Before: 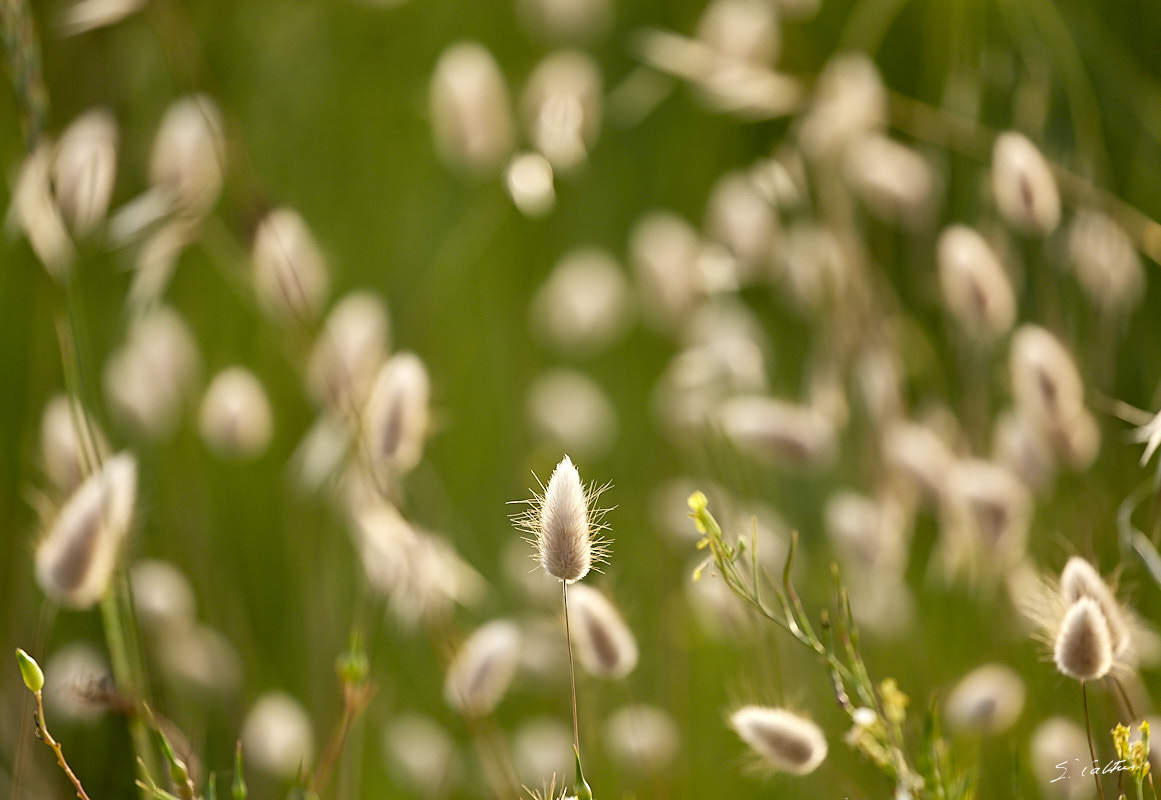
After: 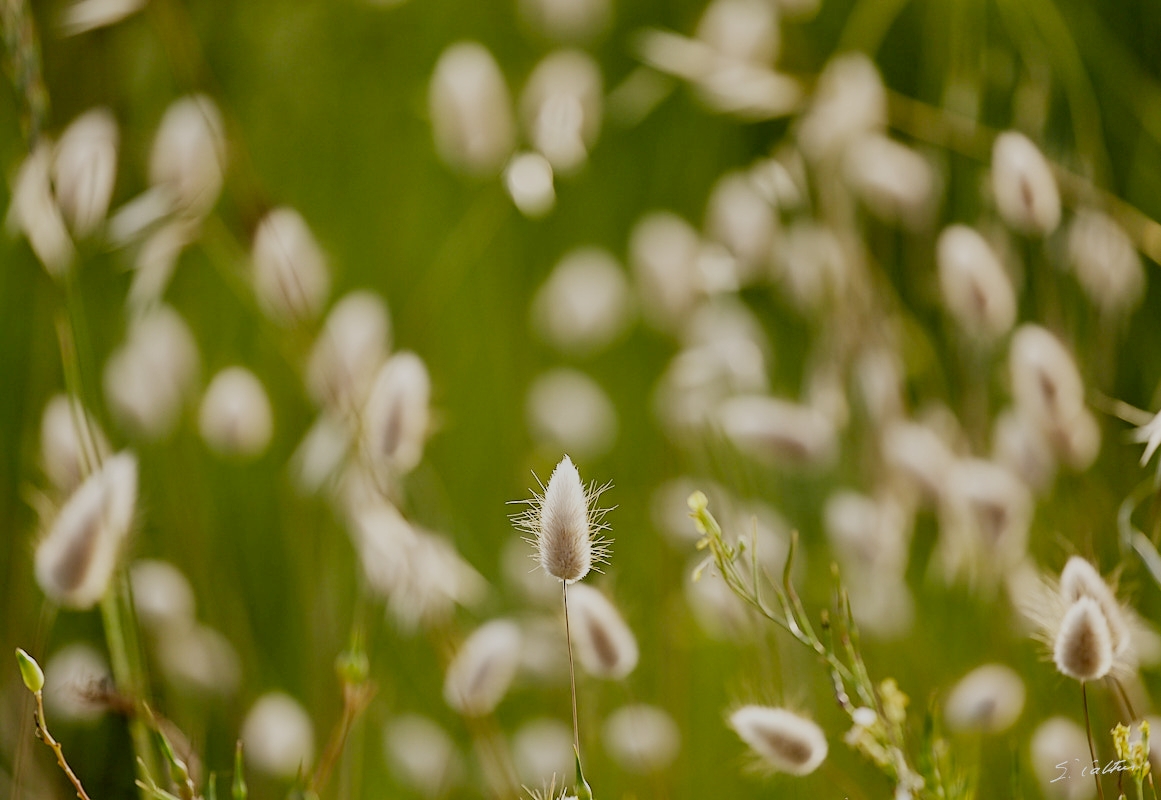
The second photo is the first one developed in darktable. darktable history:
filmic rgb: black relative exposure -7.11 EV, white relative exposure 5.36 EV, threshold 5.94 EV, hardness 3.02, add noise in highlights 0.001, preserve chrominance no, color science v3 (2019), use custom middle-gray values true, contrast in highlights soft, enable highlight reconstruction true
